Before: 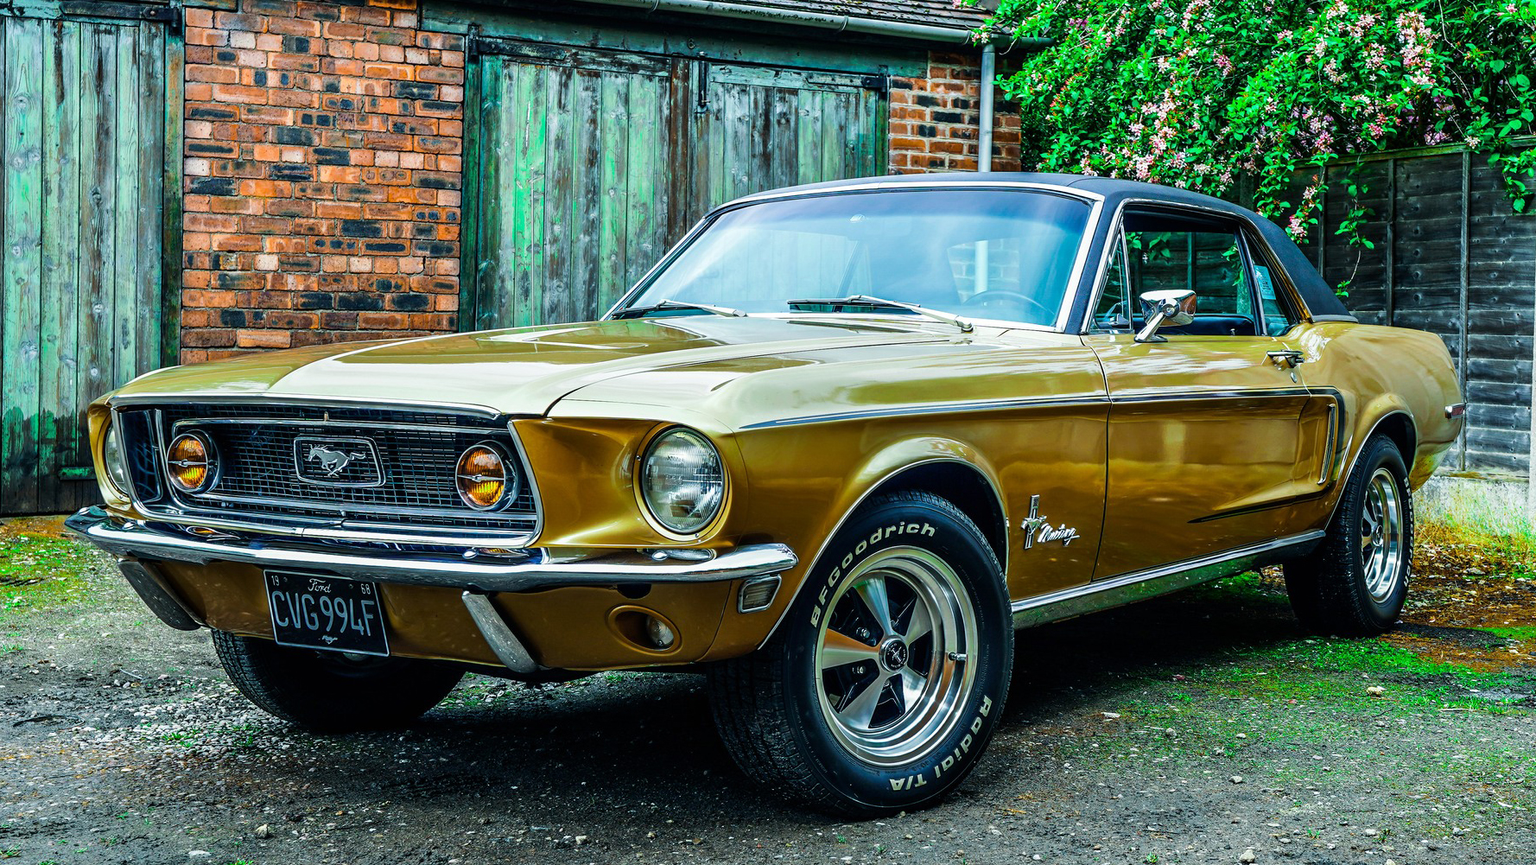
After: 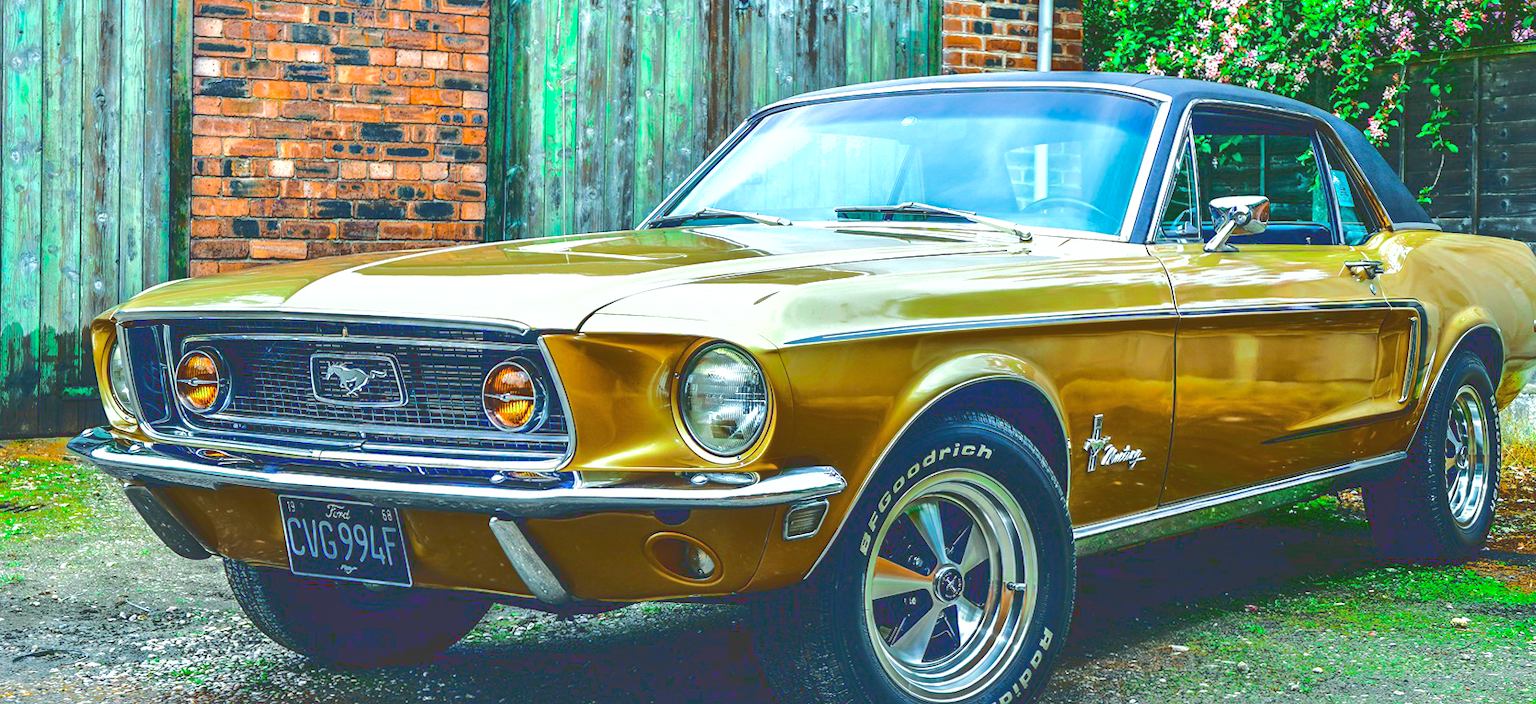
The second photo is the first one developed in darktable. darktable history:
crop and rotate: angle 0.073°, top 12.024%, right 5.636%, bottom 11.083%
base curve: curves: ch0 [(0, 0.024) (0.055, 0.065) (0.121, 0.166) (0.236, 0.319) (0.693, 0.726) (1, 1)]
shadows and highlights: on, module defaults
exposure: black level correction 0, exposure 0.499 EV, compensate highlight preservation false
